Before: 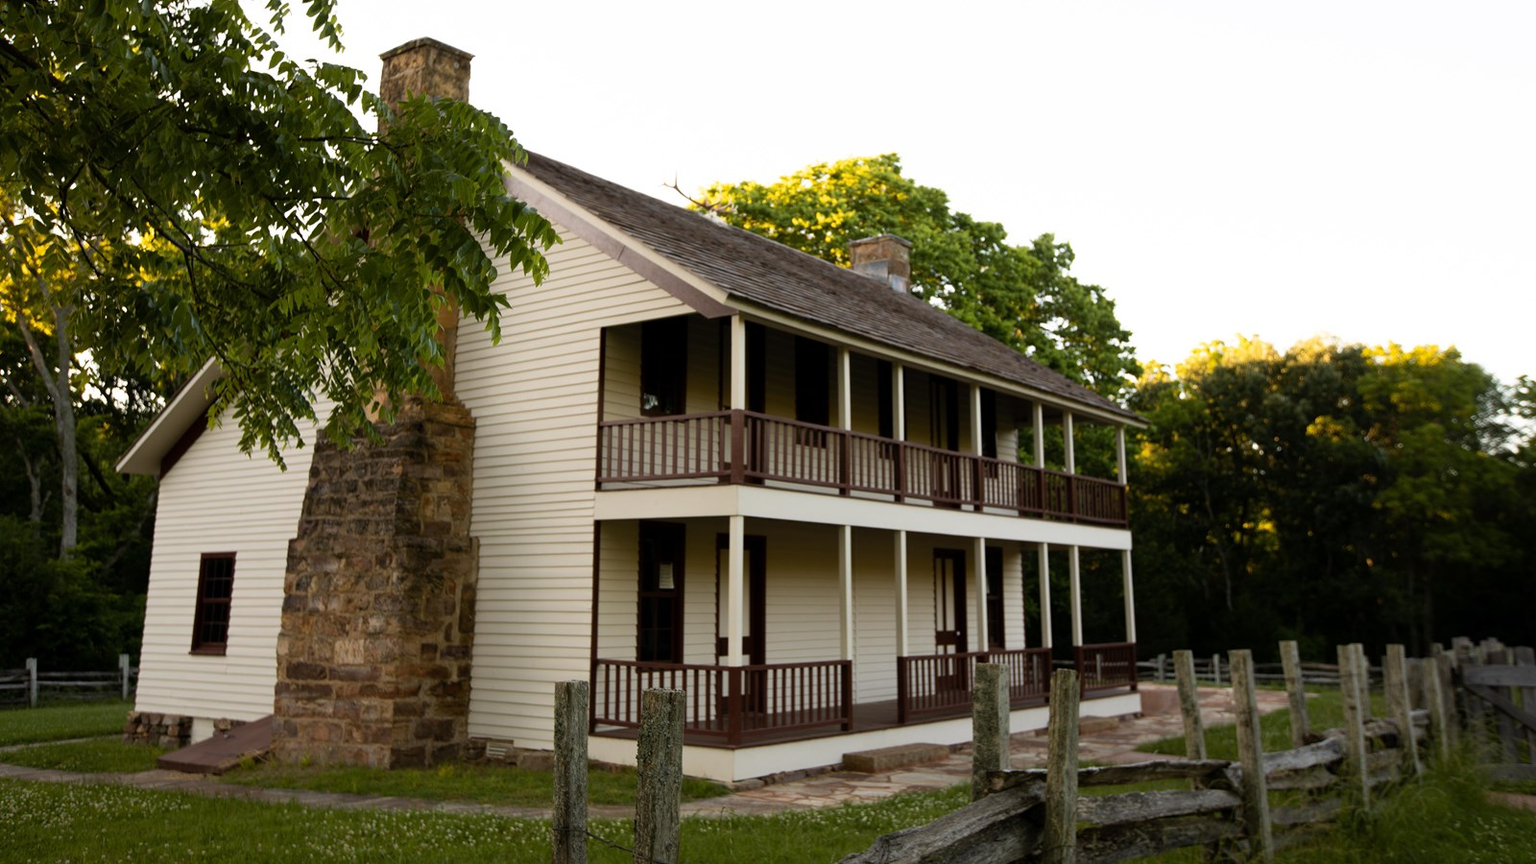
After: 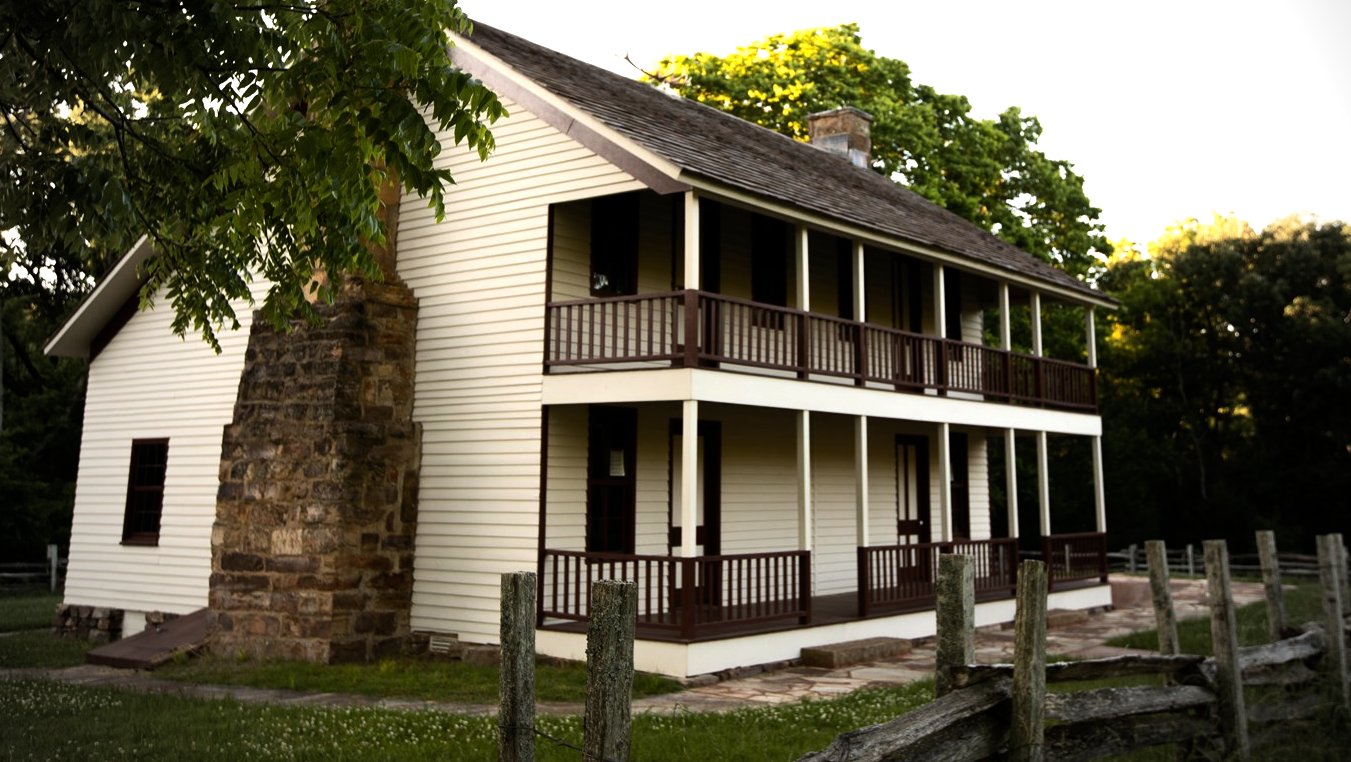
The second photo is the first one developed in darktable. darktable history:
crop and rotate: left 4.841%, top 15.325%, right 10.705%
tone equalizer: -8 EV -0.73 EV, -7 EV -0.718 EV, -6 EV -0.621 EV, -5 EV -0.423 EV, -3 EV 0.366 EV, -2 EV 0.6 EV, -1 EV 0.693 EV, +0 EV 0.747 EV, edges refinement/feathering 500, mask exposure compensation -1.57 EV, preserve details no
vignetting: fall-off start 67.31%, width/height ratio 1.009, unbound false
